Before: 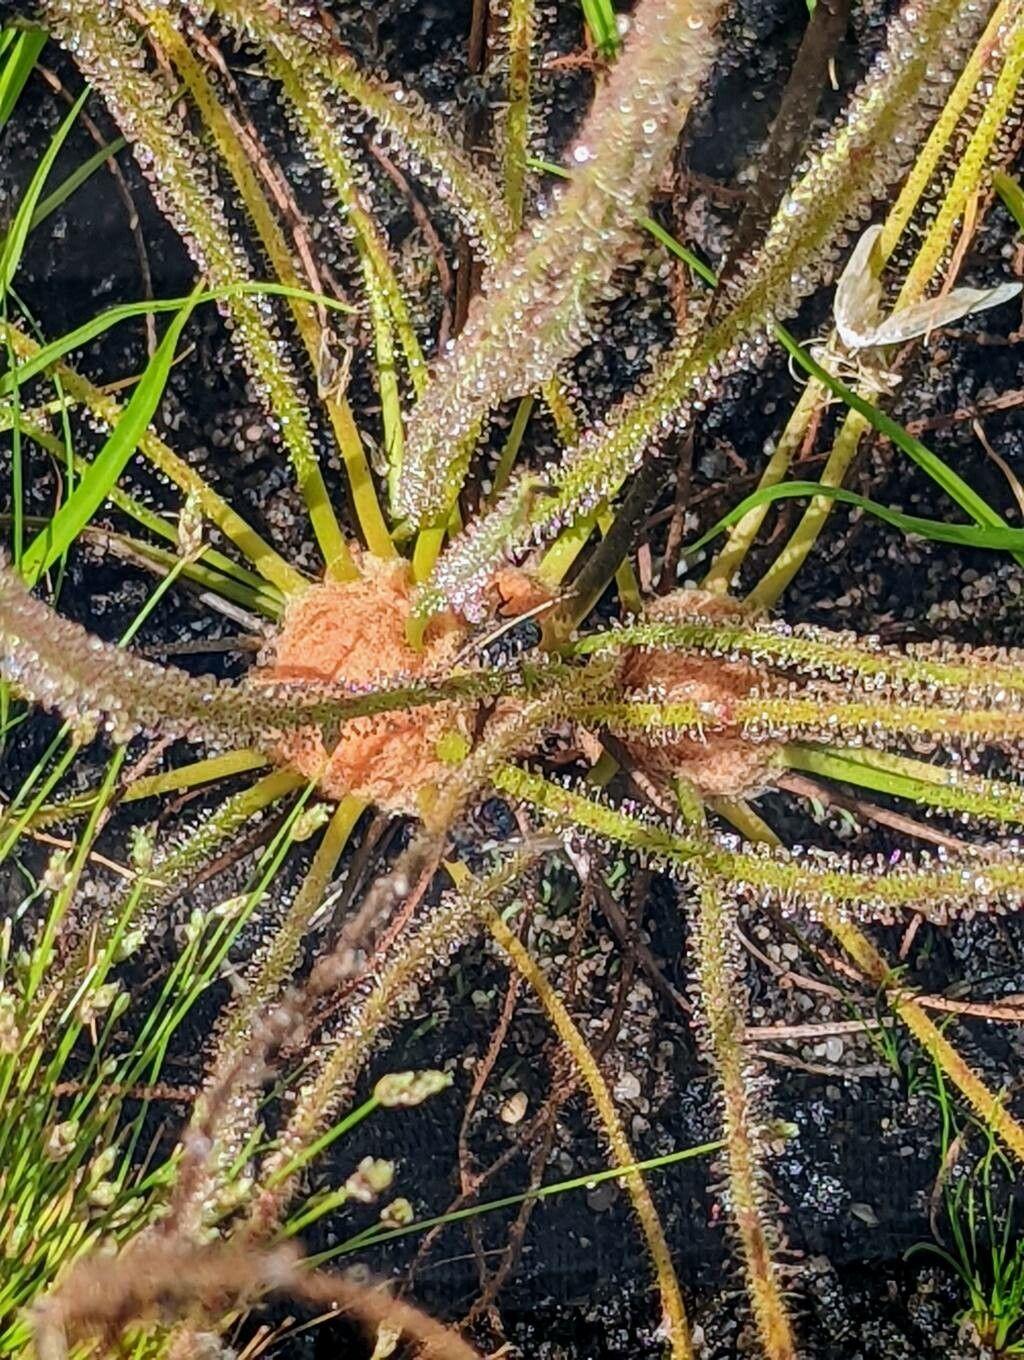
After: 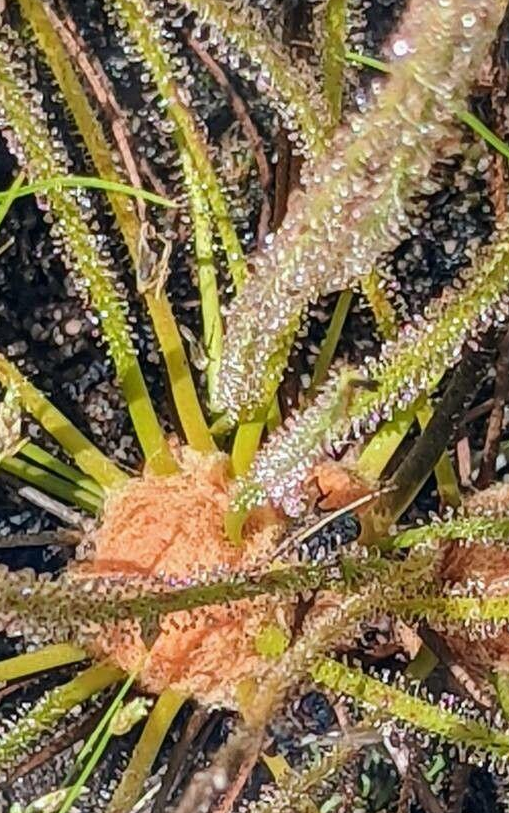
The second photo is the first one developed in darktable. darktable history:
crop: left 17.724%, top 7.796%, right 32.473%, bottom 32.419%
